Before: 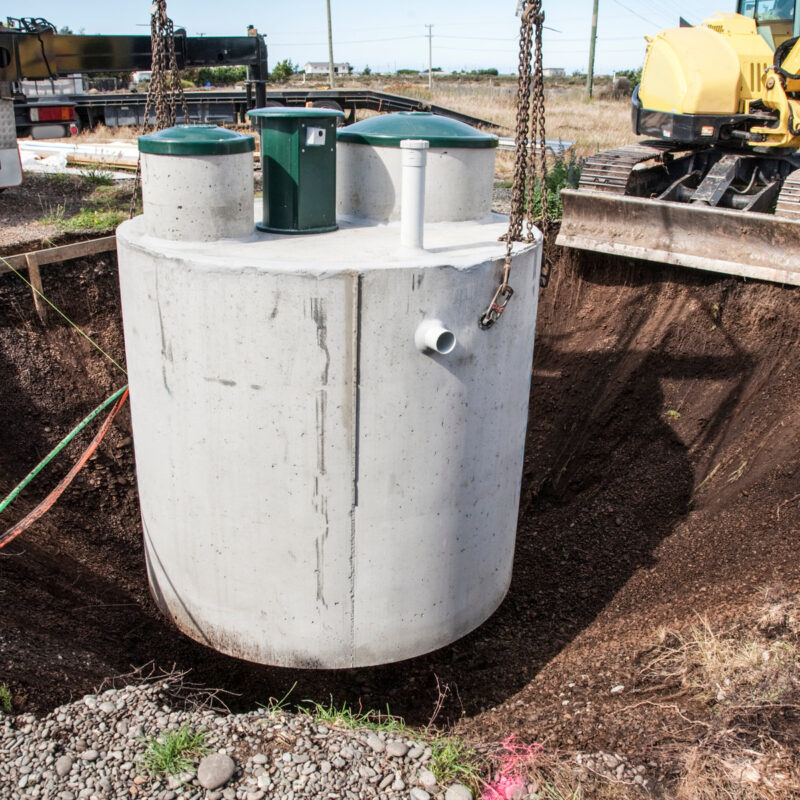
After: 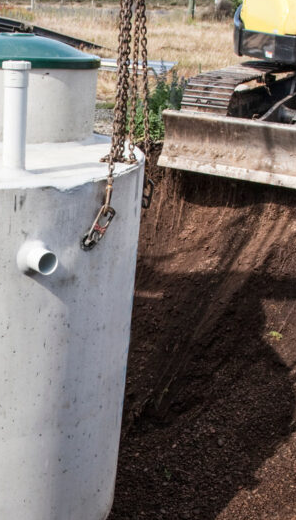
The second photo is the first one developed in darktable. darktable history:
crop and rotate: left 49.837%, top 10.097%, right 13.091%, bottom 24.858%
tone equalizer: on, module defaults
